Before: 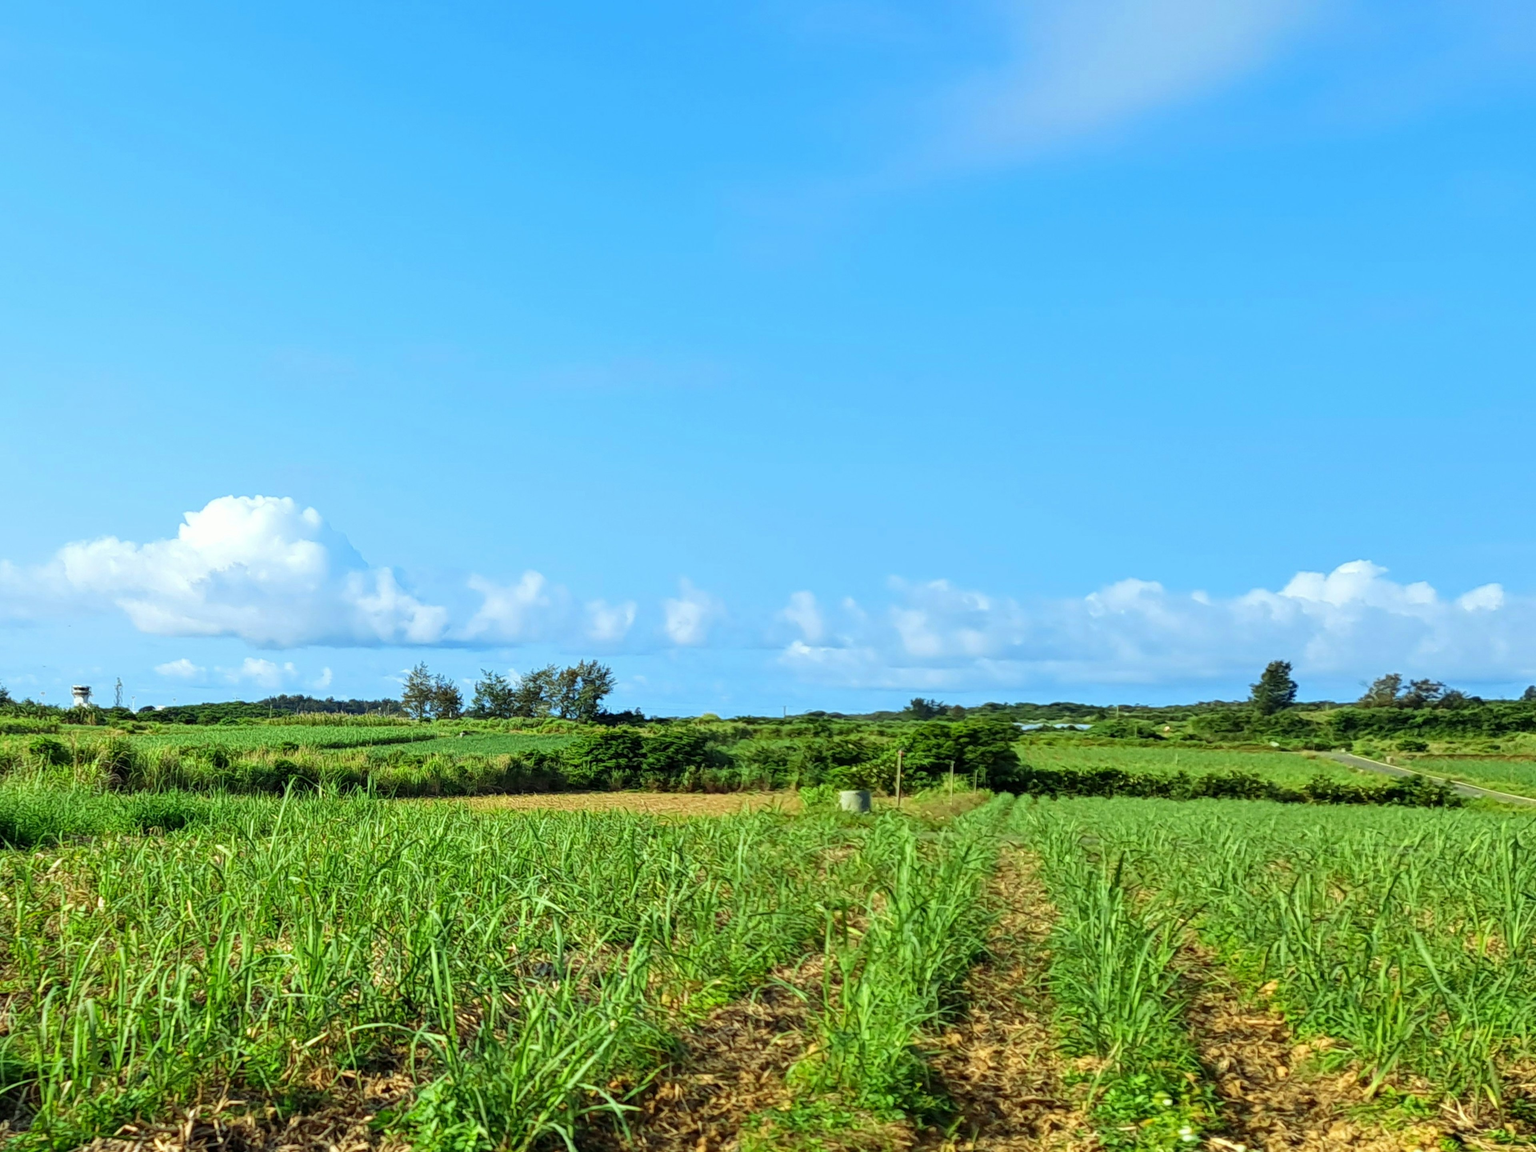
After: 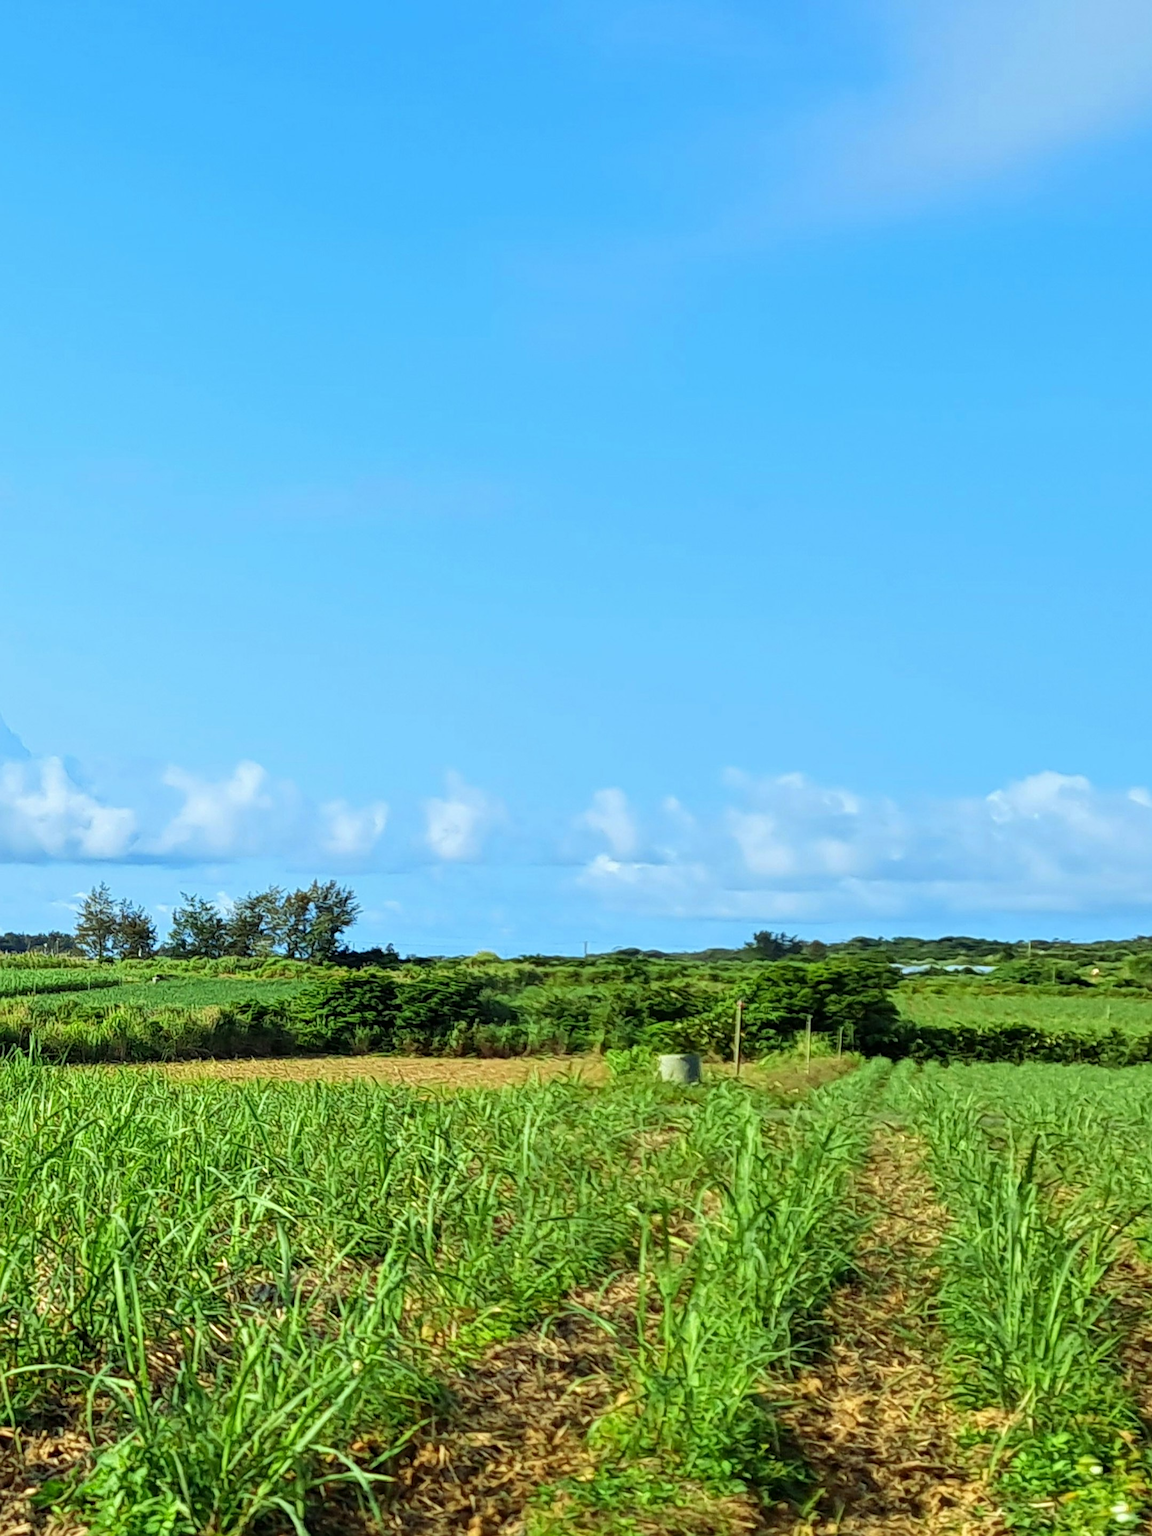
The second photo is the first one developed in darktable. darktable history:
tone equalizer: on, module defaults
sharpen: on, module defaults
crop and rotate: left 22.516%, right 21.234%
